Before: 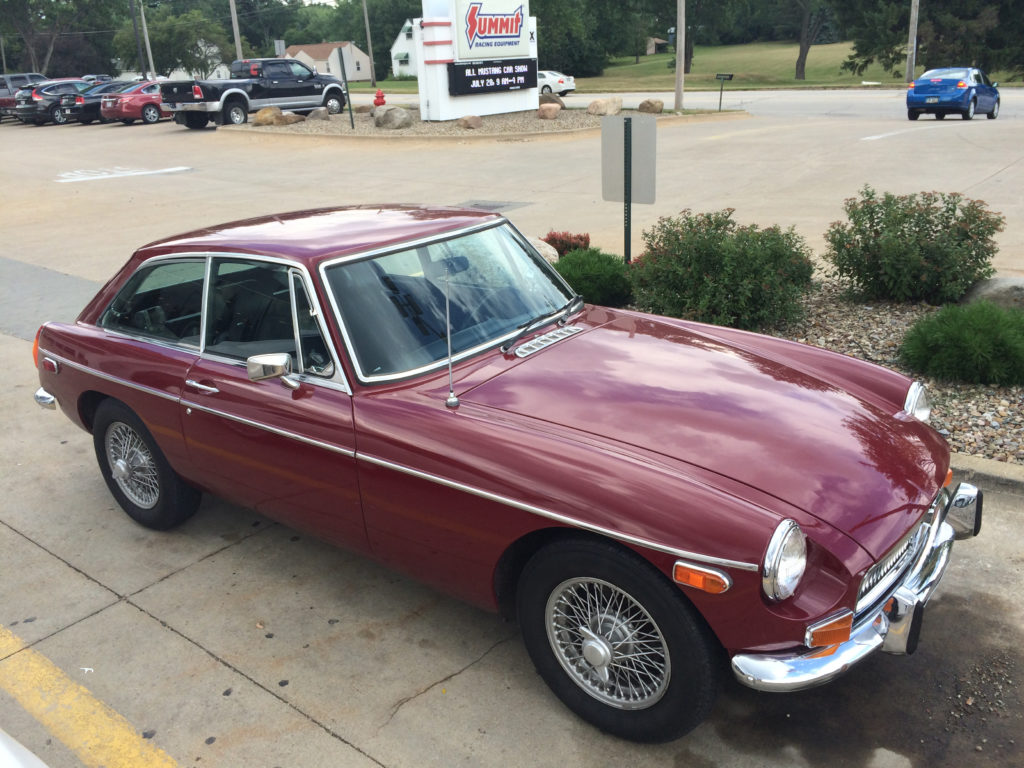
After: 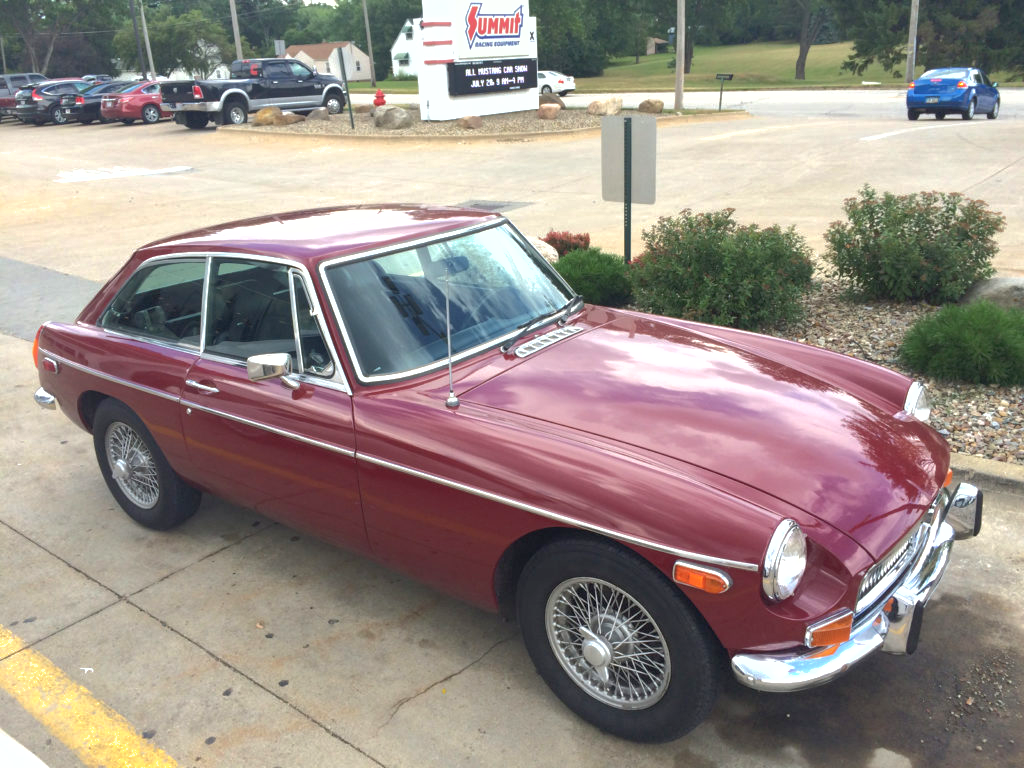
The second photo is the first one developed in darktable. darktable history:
exposure: exposure 0.566 EV, compensate highlight preservation false
shadows and highlights: on, module defaults
